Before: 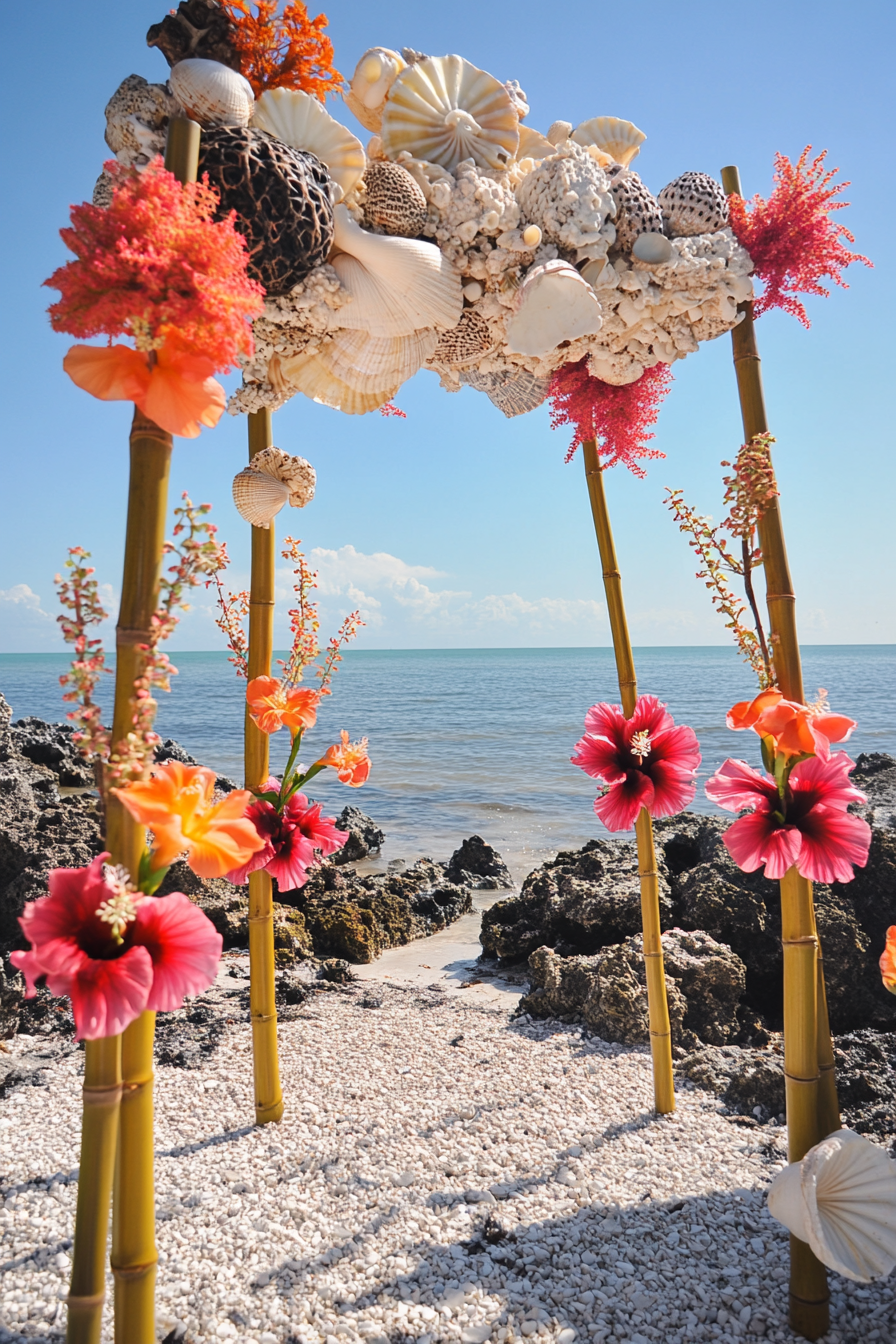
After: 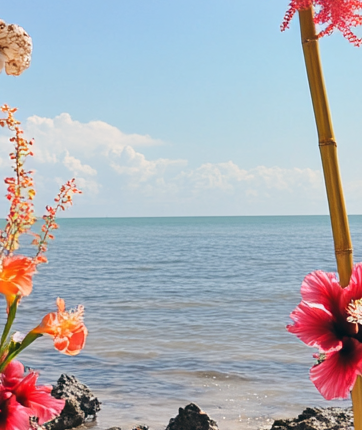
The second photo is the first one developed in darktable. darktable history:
crop: left 31.751%, top 32.172%, right 27.8%, bottom 35.83%
color balance: lift [1, 0.998, 1.001, 1.002], gamma [1, 1.02, 1, 0.98], gain [1, 1.02, 1.003, 0.98]
